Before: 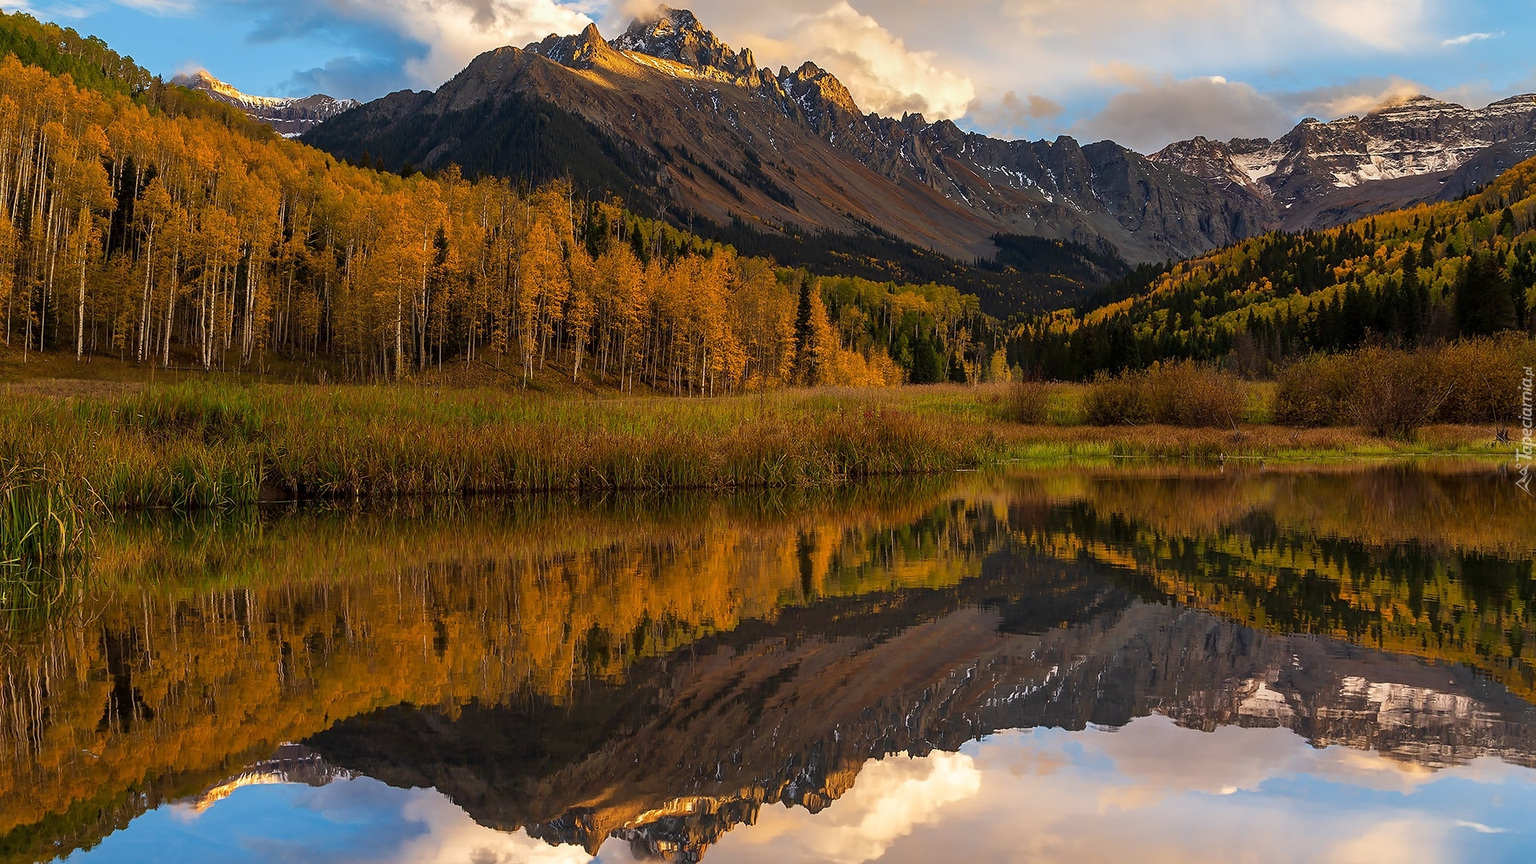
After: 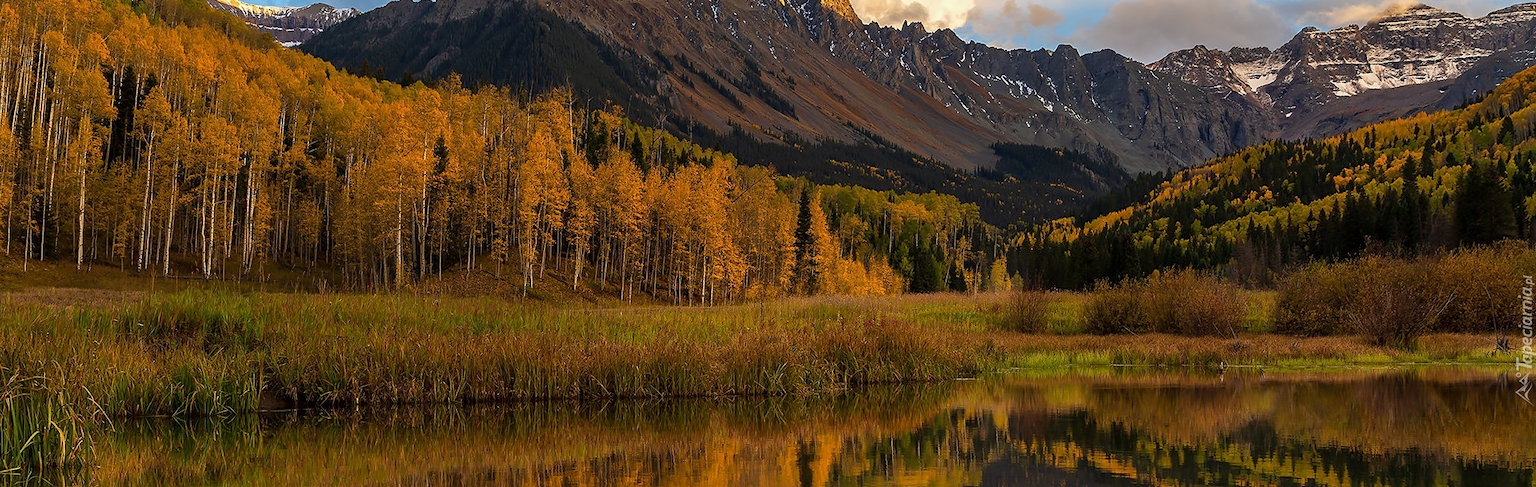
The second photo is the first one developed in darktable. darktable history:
crop and rotate: top 10.608%, bottom 32.986%
